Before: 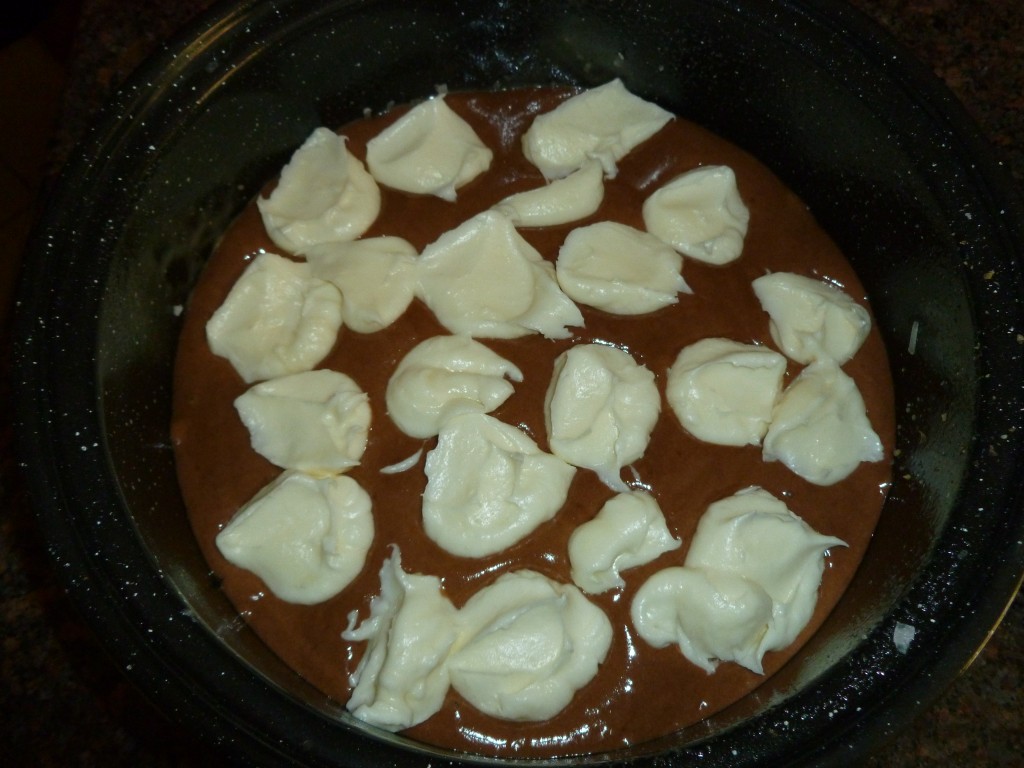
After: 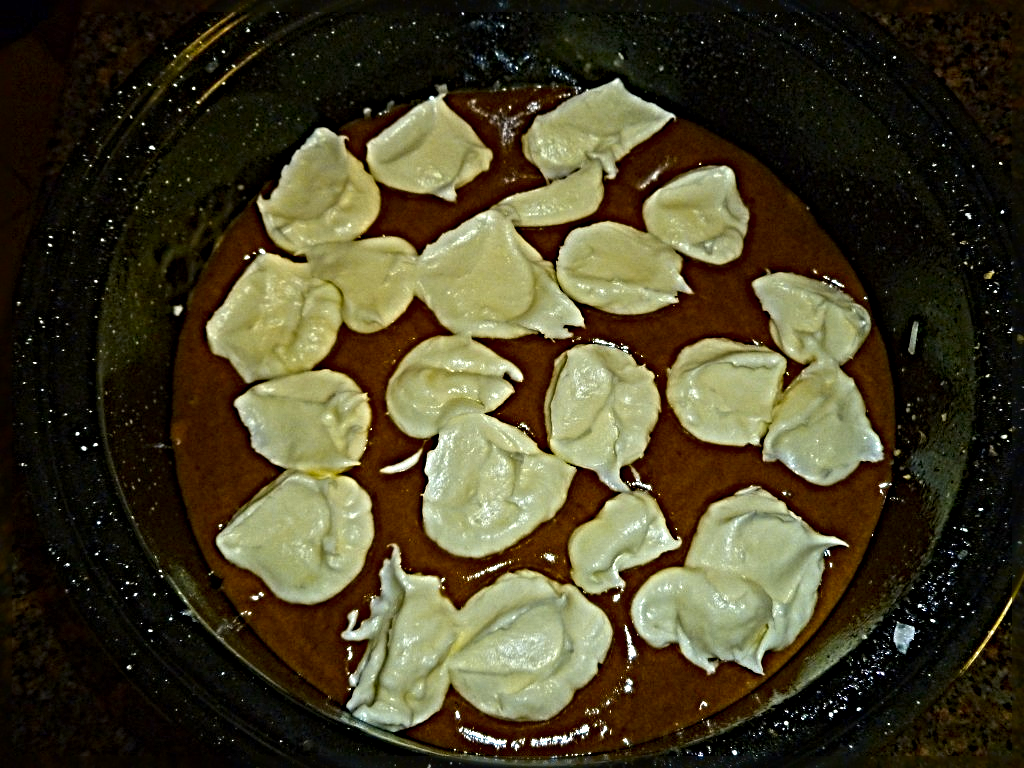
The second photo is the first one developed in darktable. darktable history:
color contrast: green-magenta contrast 1.12, blue-yellow contrast 1.95, unbound 0
sharpen: radius 6.3, amount 1.8, threshold 0
